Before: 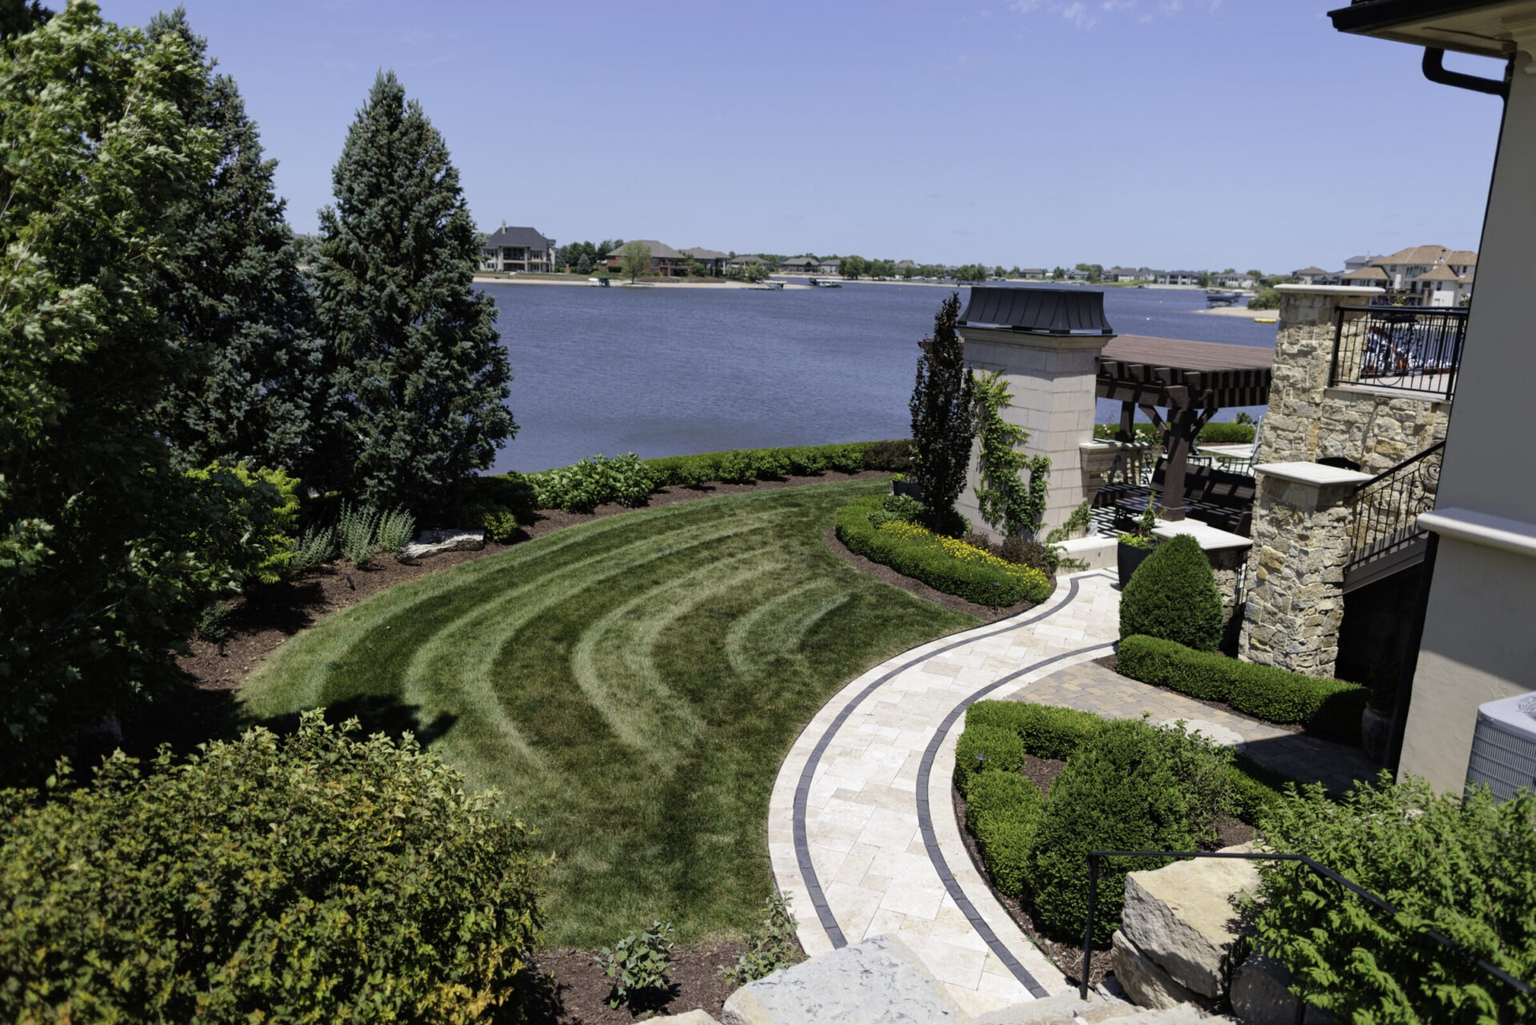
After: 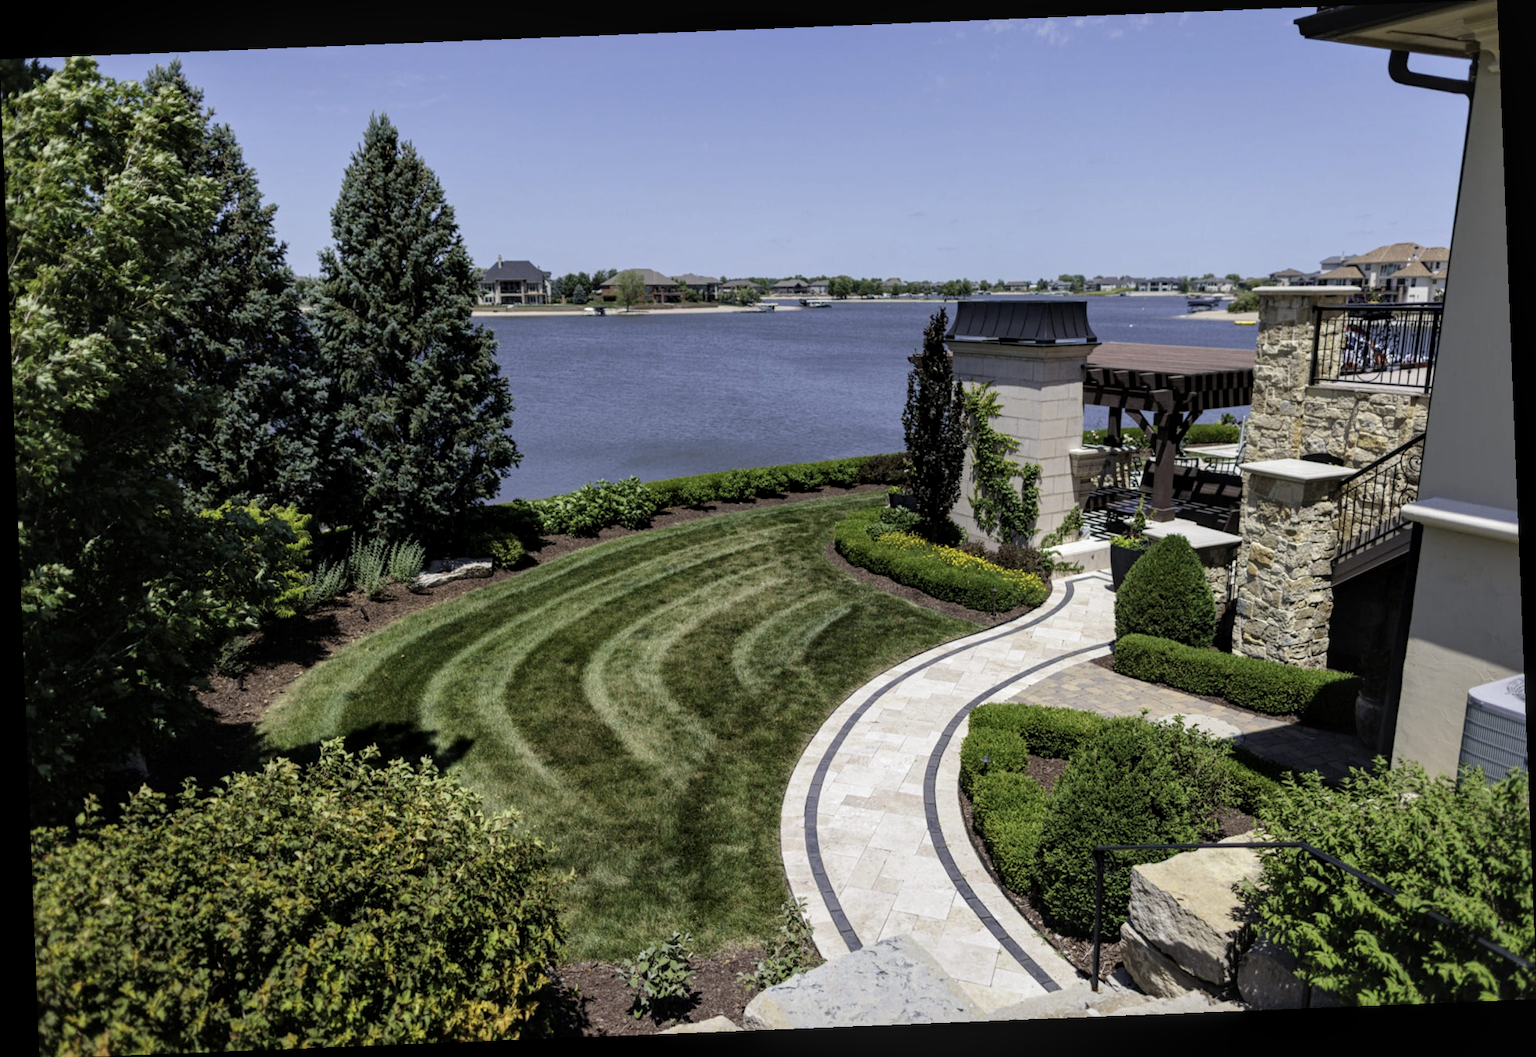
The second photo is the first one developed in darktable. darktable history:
local contrast: on, module defaults
rotate and perspective: rotation -2.29°, automatic cropping off
